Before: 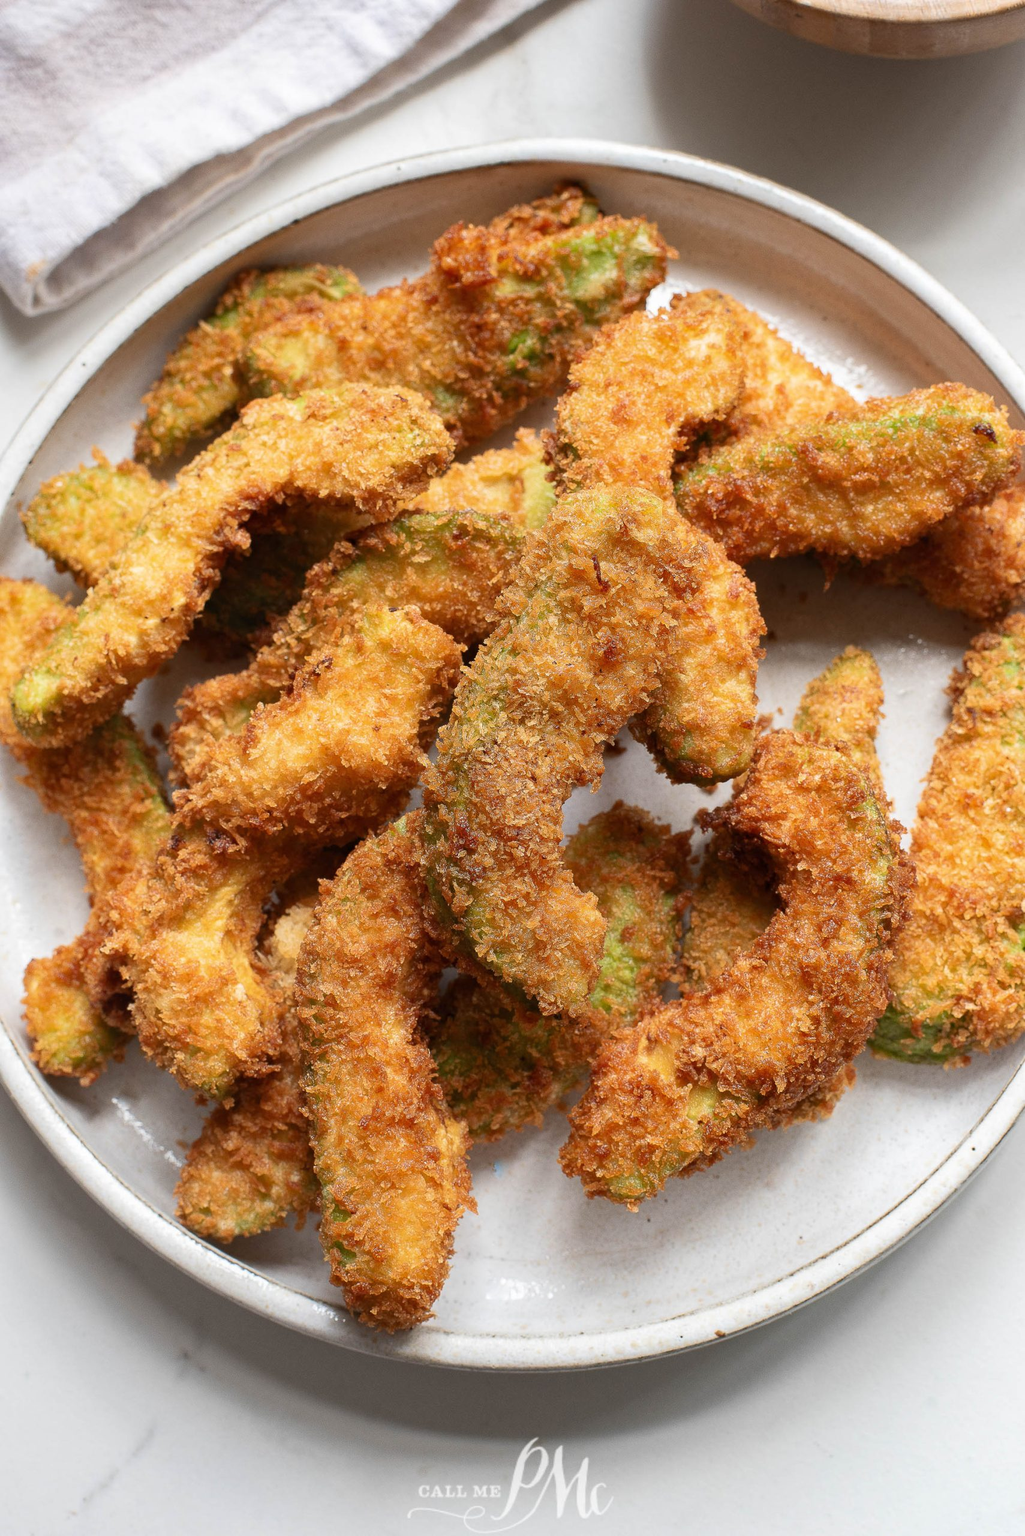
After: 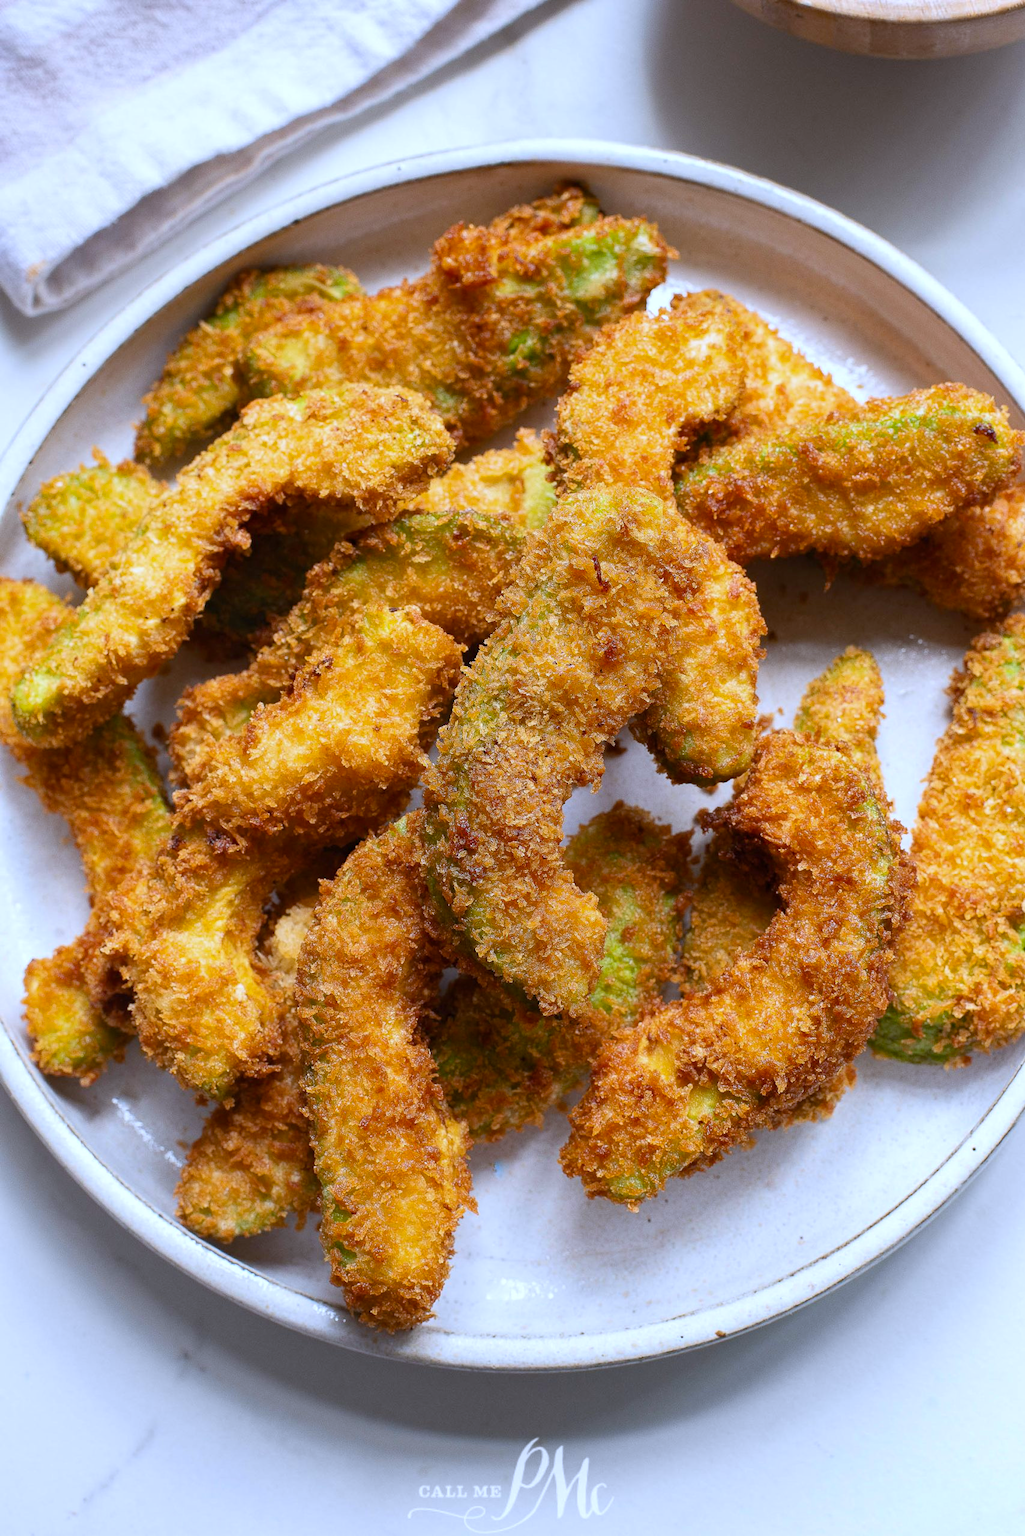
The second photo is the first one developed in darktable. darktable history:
white balance: red 0.948, green 1.02, blue 1.176
color balance rgb: perceptual saturation grading › global saturation 20%, global vibrance 10%
